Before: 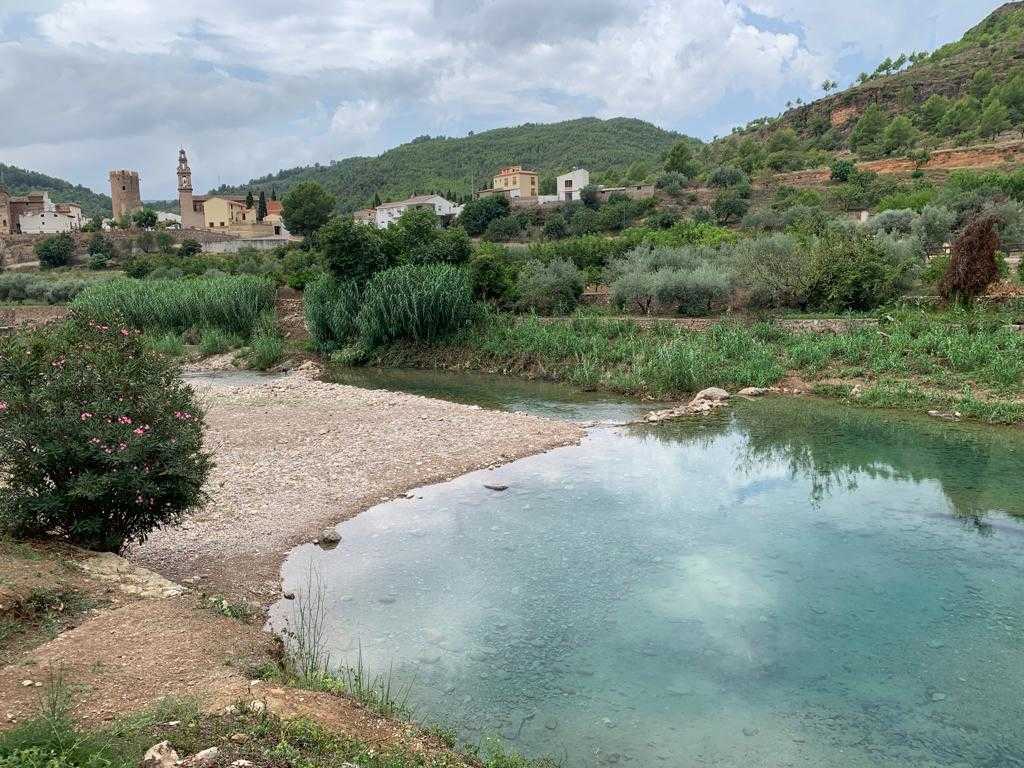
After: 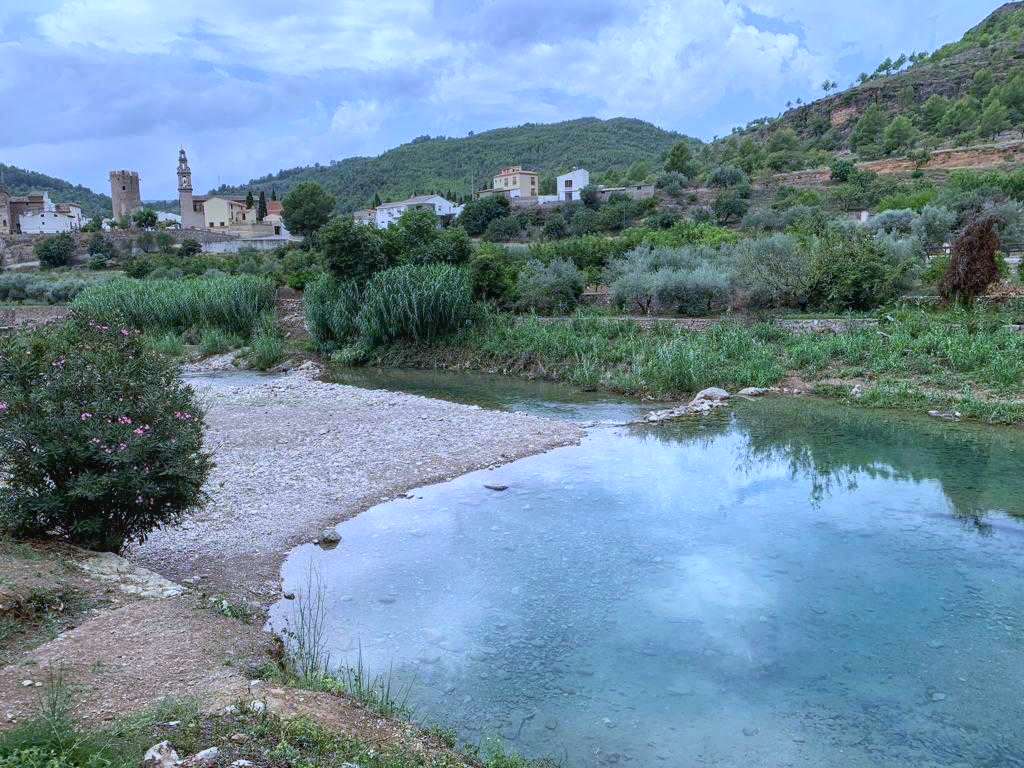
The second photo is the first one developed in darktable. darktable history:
local contrast: detail 110%
white balance: red 0.871, blue 1.249
